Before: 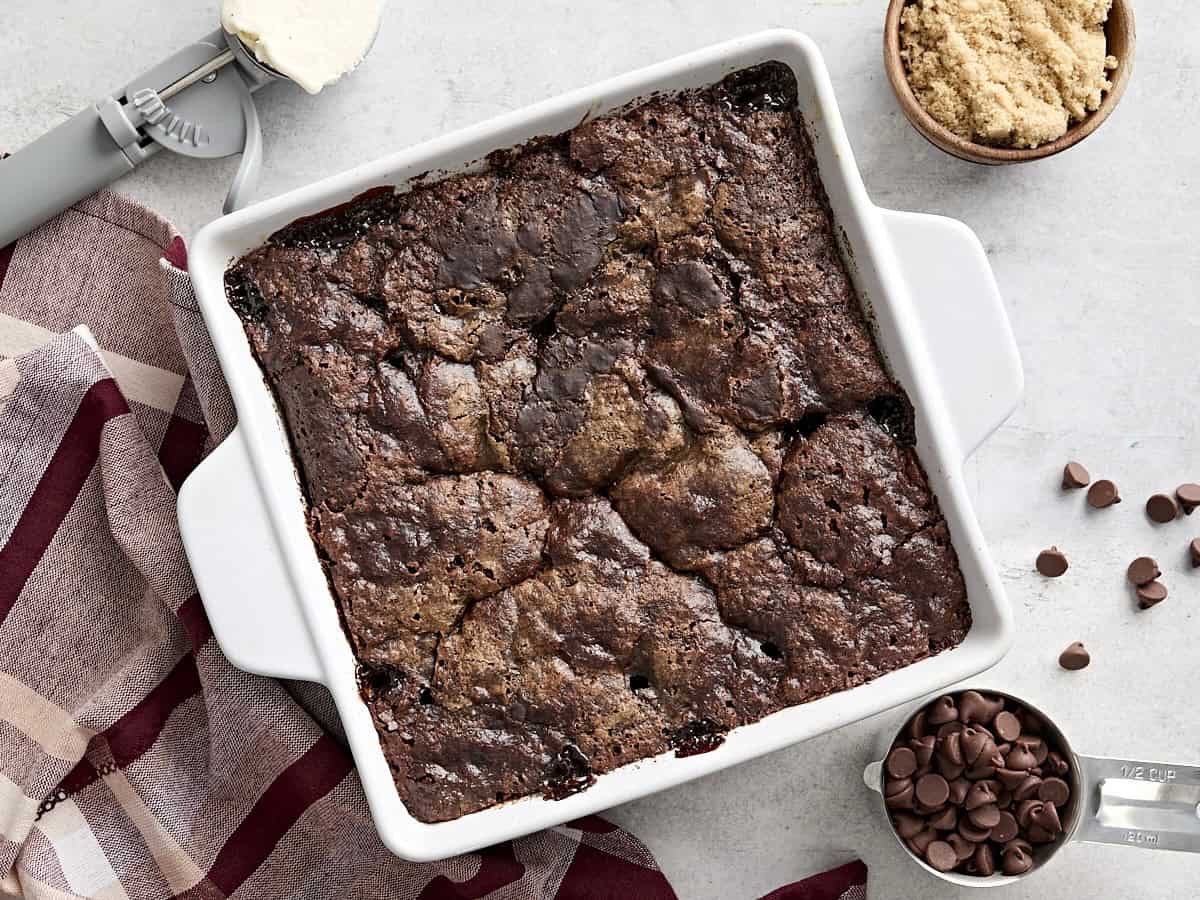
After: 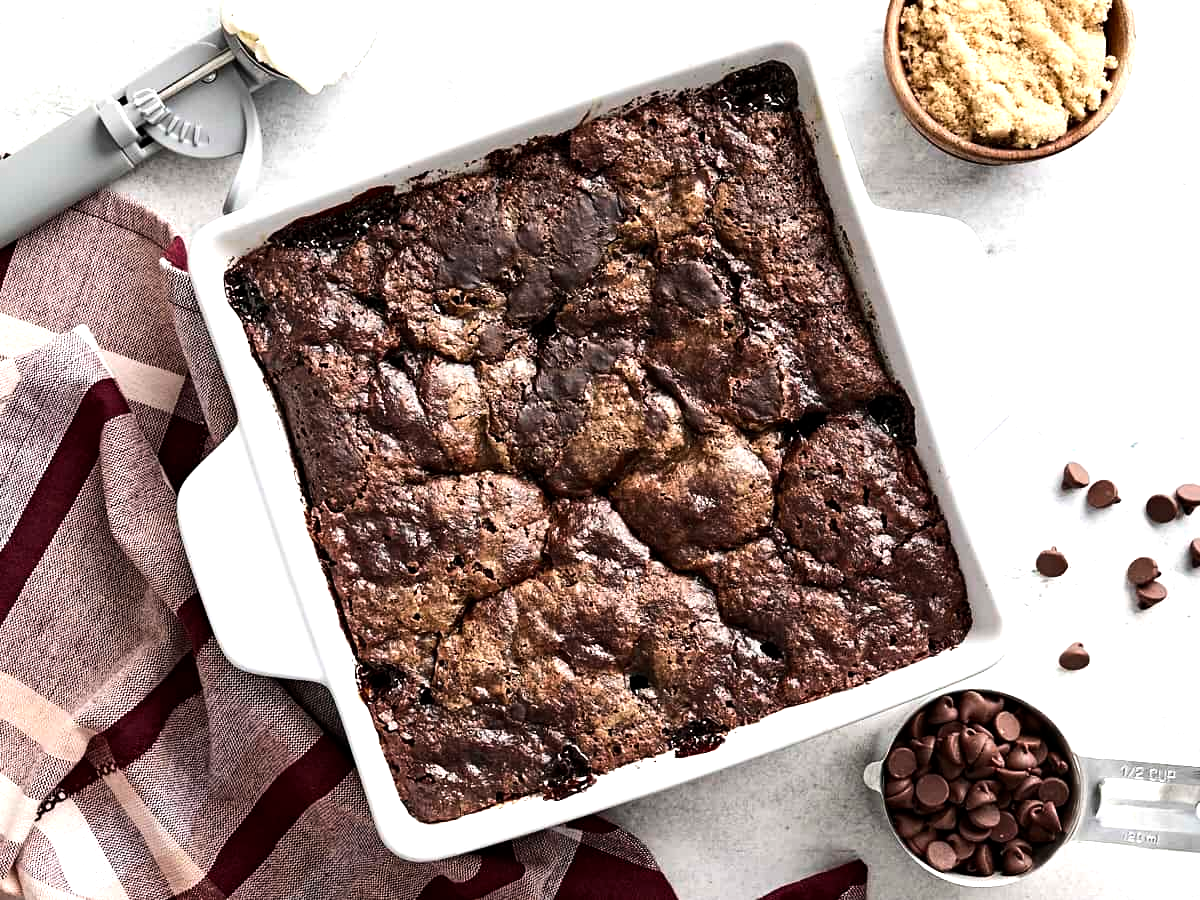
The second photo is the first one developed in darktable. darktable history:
tone equalizer: -8 EV -0.746 EV, -7 EV -0.728 EV, -6 EV -0.593 EV, -5 EV -0.376 EV, -3 EV 0.377 EV, -2 EV 0.6 EV, -1 EV 0.698 EV, +0 EV 0.776 EV, edges refinement/feathering 500, mask exposure compensation -1.57 EV, preserve details no
